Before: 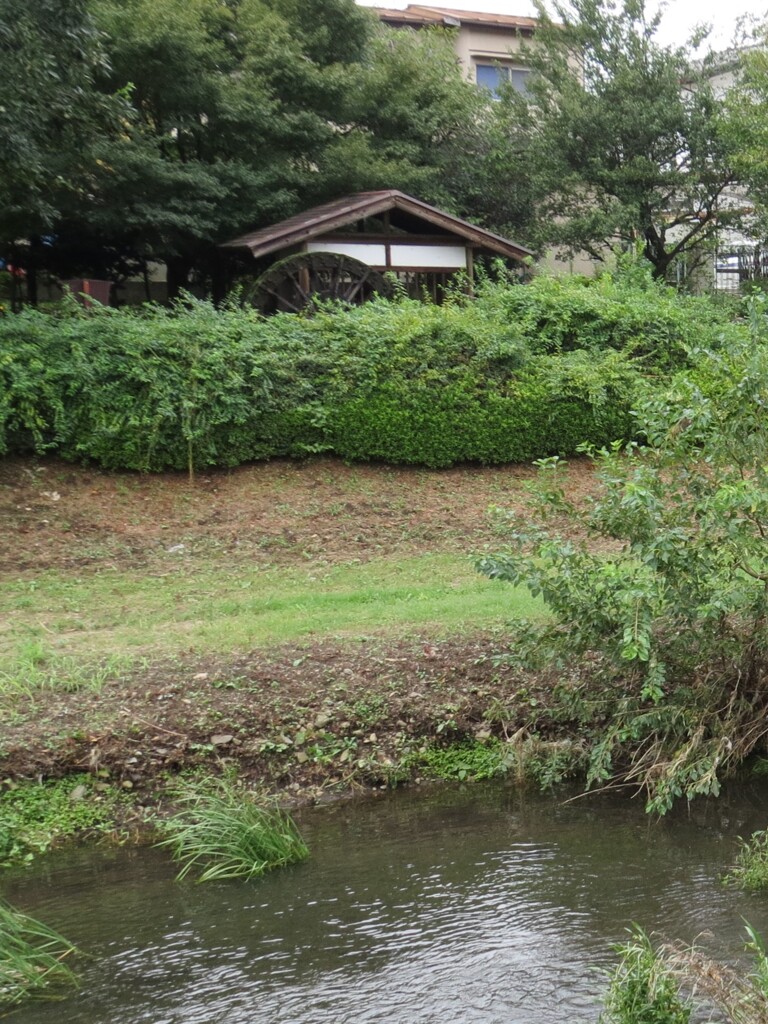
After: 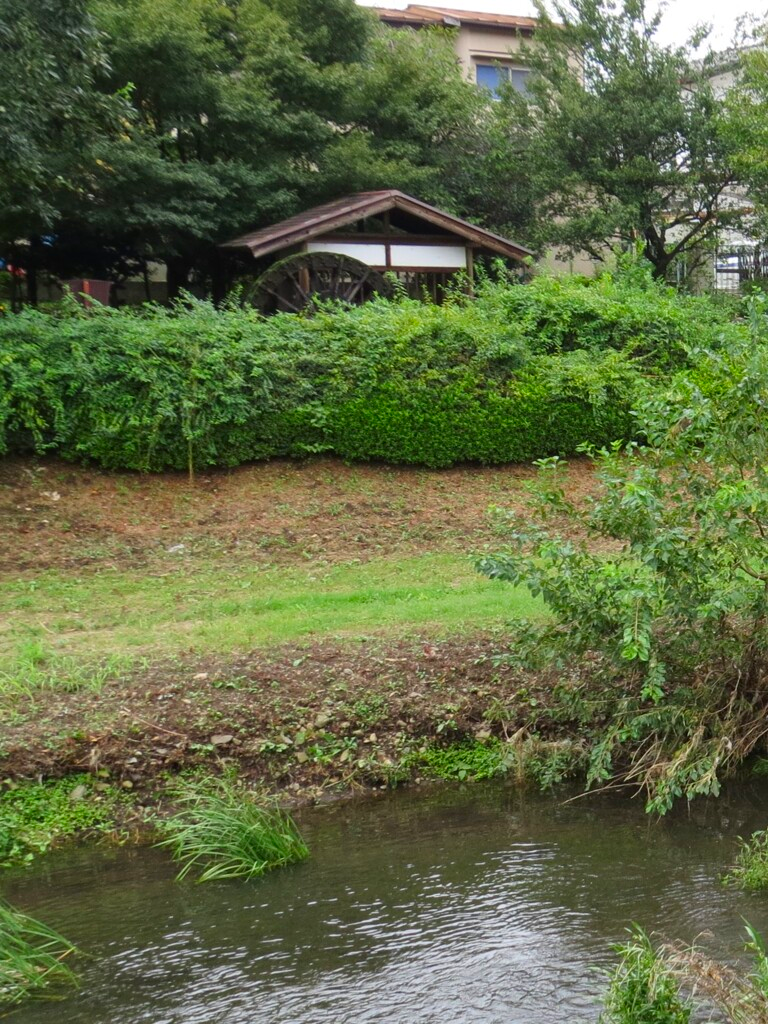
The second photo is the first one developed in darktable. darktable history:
contrast brightness saturation: brightness -0.024, saturation 0.359
shadows and highlights: shadows 37.73, highlights -27.58, soften with gaussian
